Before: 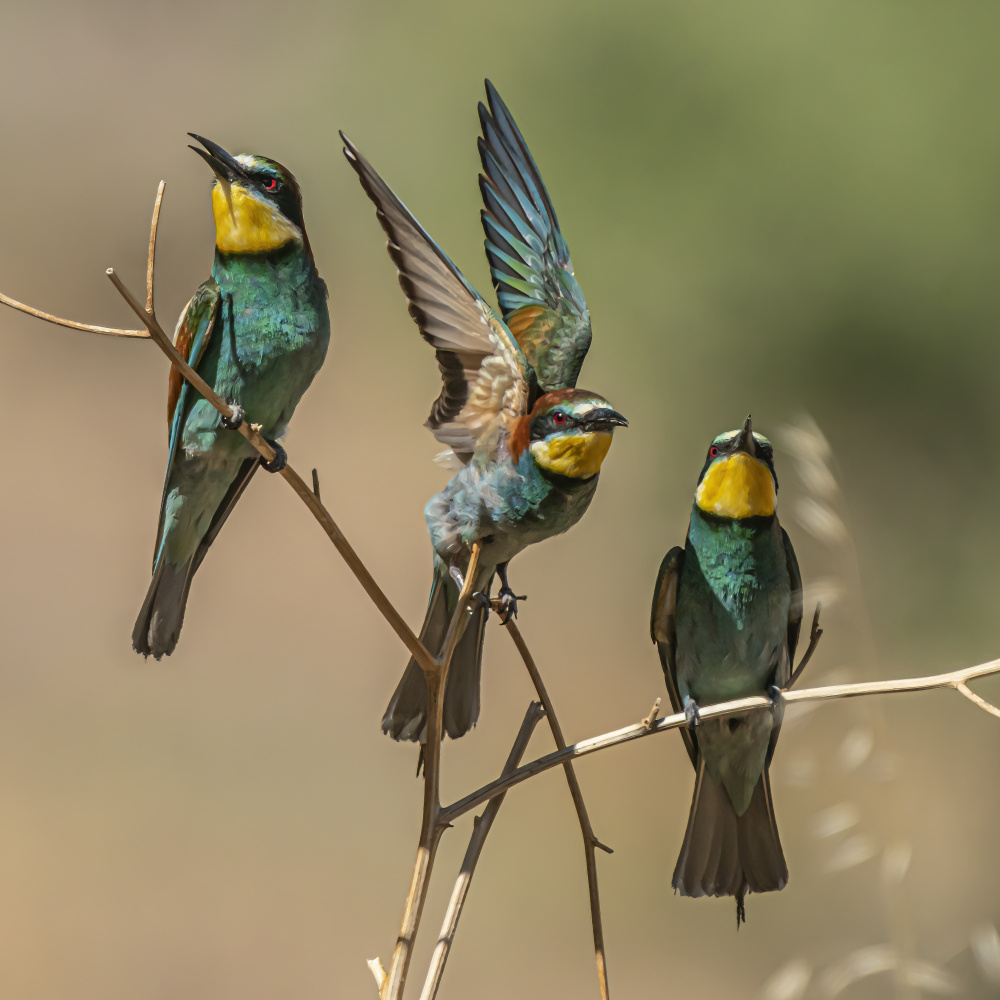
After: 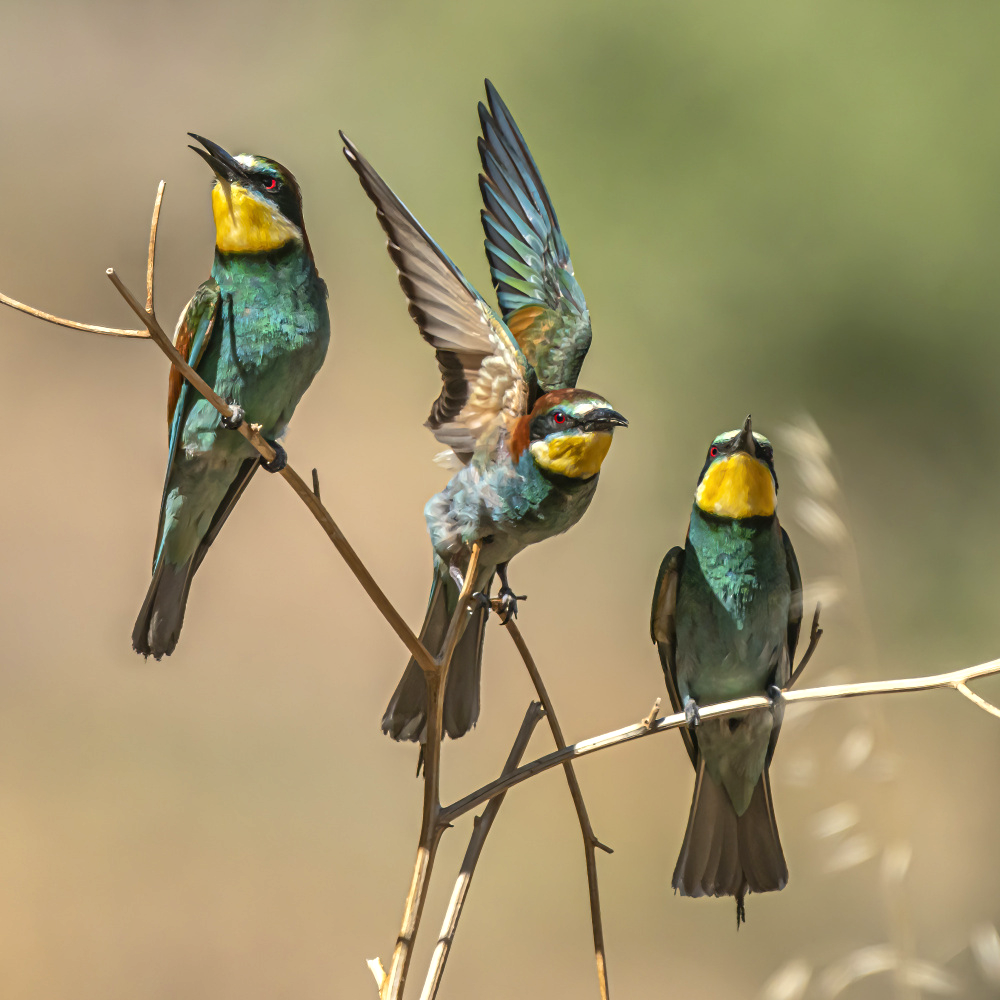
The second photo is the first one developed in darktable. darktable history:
shadows and highlights: soften with gaussian
exposure: black level correction 0.001, exposure 0.5 EV, compensate highlight preservation false
